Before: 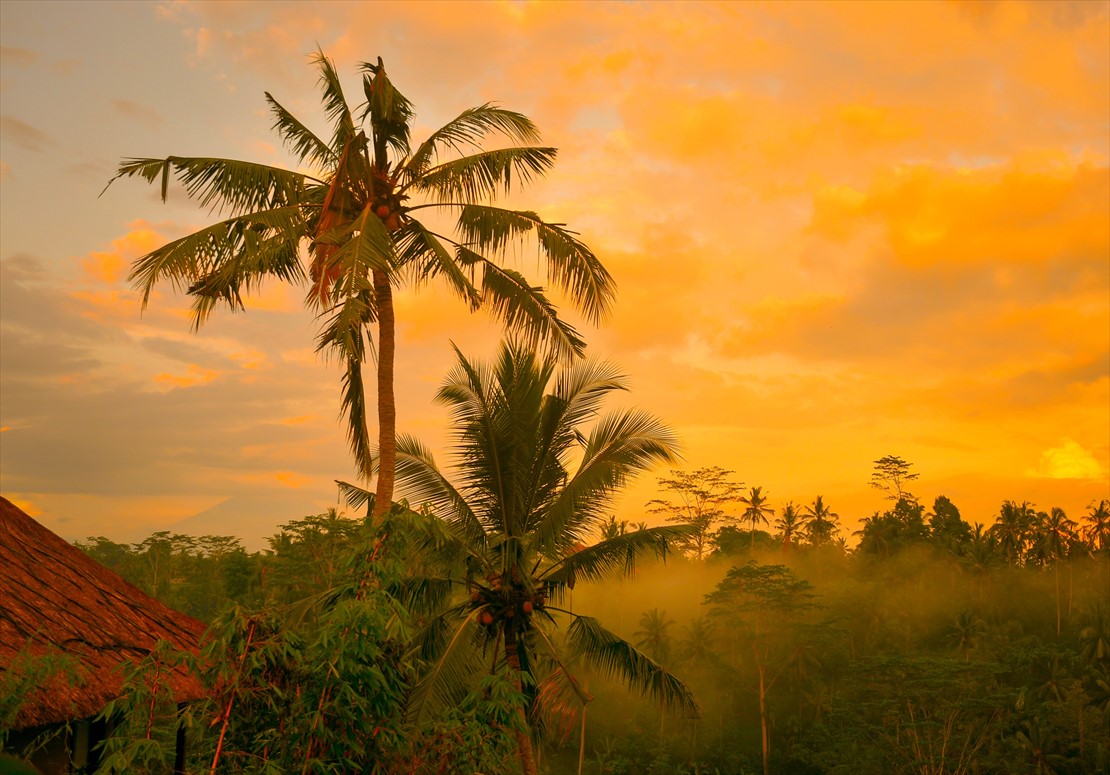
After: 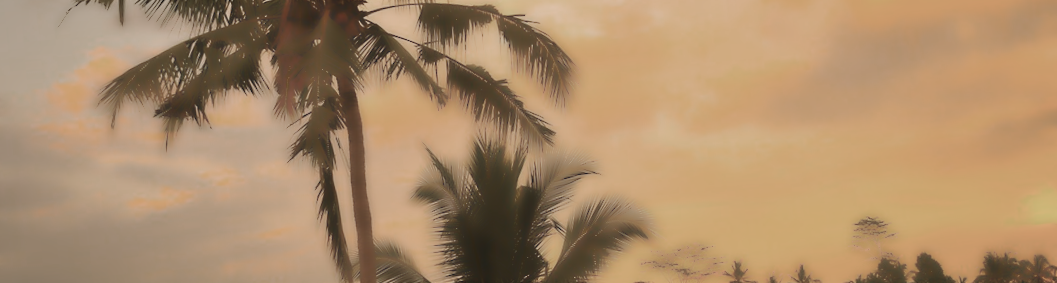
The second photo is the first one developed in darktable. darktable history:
crop and rotate: top 23.84%, bottom 34.294%
exposure: black level correction 0, compensate exposure bias true, compensate highlight preservation false
color zones: curves: ch0 [(0, 0.613) (0.01, 0.613) (0.245, 0.448) (0.498, 0.529) (0.642, 0.665) (0.879, 0.777) (0.99, 0.613)]; ch1 [(0, 0.035) (0.121, 0.189) (0.259, 0.197) (0.415, 0.061) (0.589, 0.022) (0.732, 0.022) (0.857, 0.026) (0.991, 0.053)]
rotate and perspective: rotation -5°, crop left 0.05, crop right 0.952, crop top 0.11, crop bottom 0.89
lowpass: radius 4, soften with bilateral filter, unbound 0
